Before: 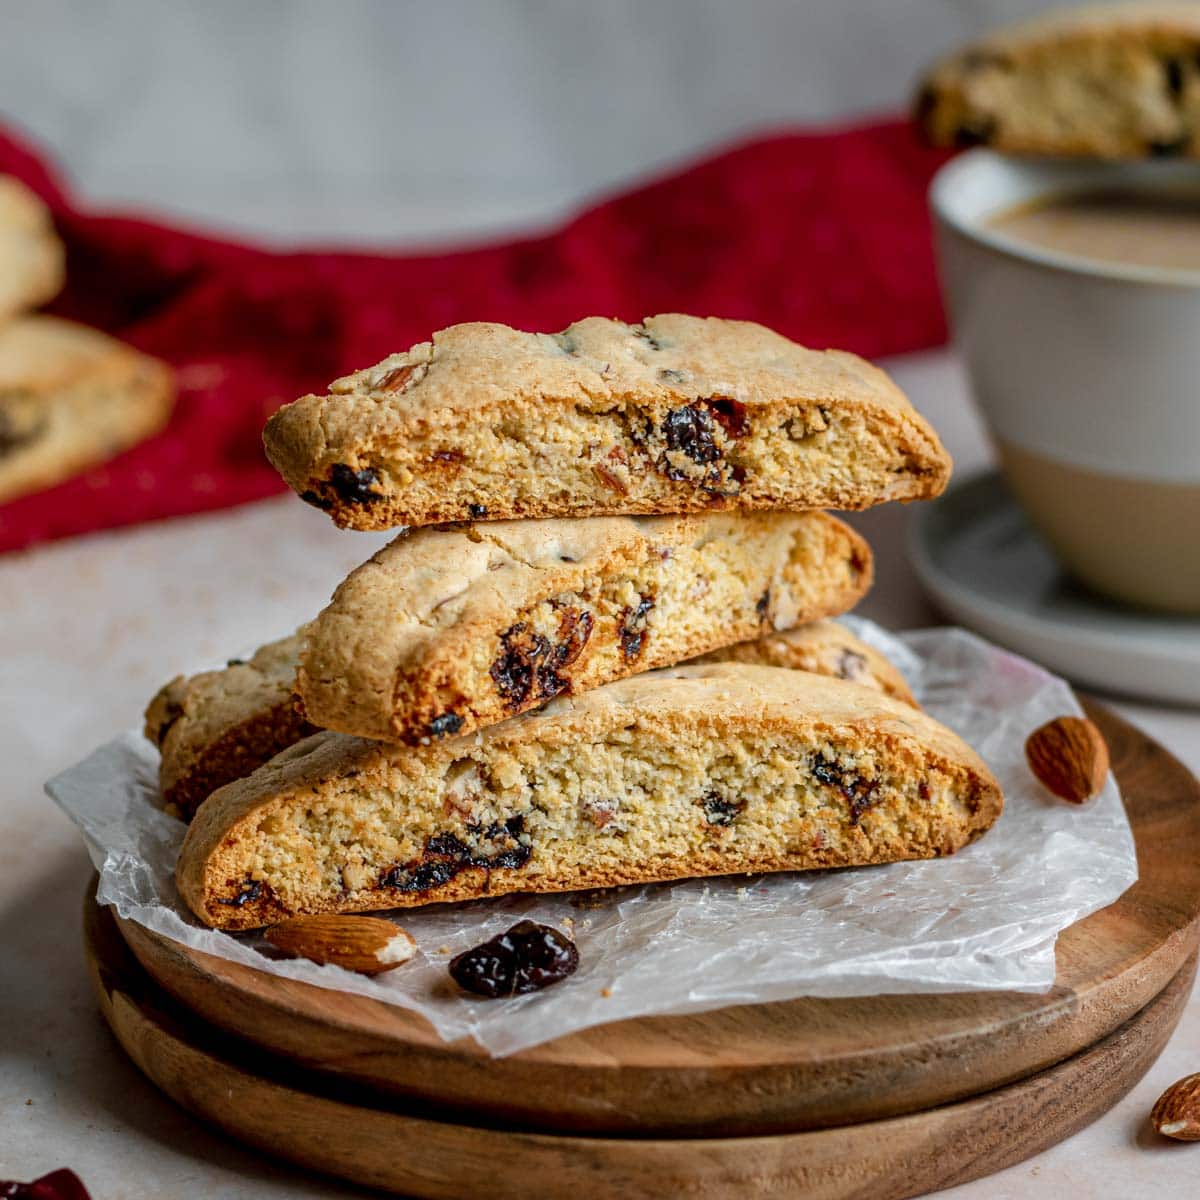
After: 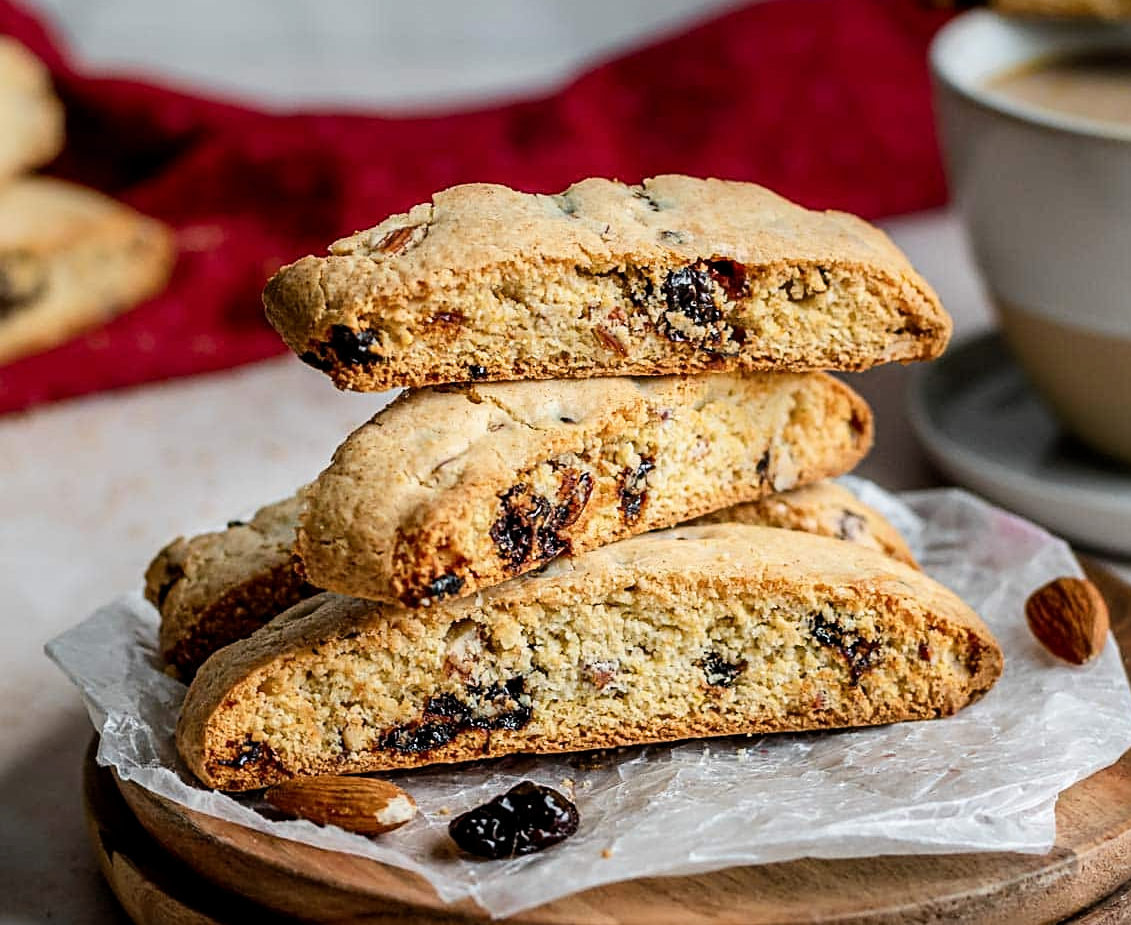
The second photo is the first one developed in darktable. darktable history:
crop and rotate: angle 0.03°, top 11.643%, right 5.651%, bottom 11.189%
filmic rgb: middle gray luminance 18.42%, black relative exposure -11.45 EV, white relative exposure 2.55 EV, threshold 6 EV, target black luminance 0%, hardness 8.41, latitude 99%, contrast 1.084, shadows ↔ highlights balance 0.505%, add noise in highlights 0, preserve chrominance max RGB, color science v3 (2019), use custom middle-gray values true, iterations of high-quality reconstruction 0, contrast in highlights soft, enable highlight reconstruction true
sharpen: on, module defaults
contrast brightness saturation: contrast 0.15, brightness 0.05
